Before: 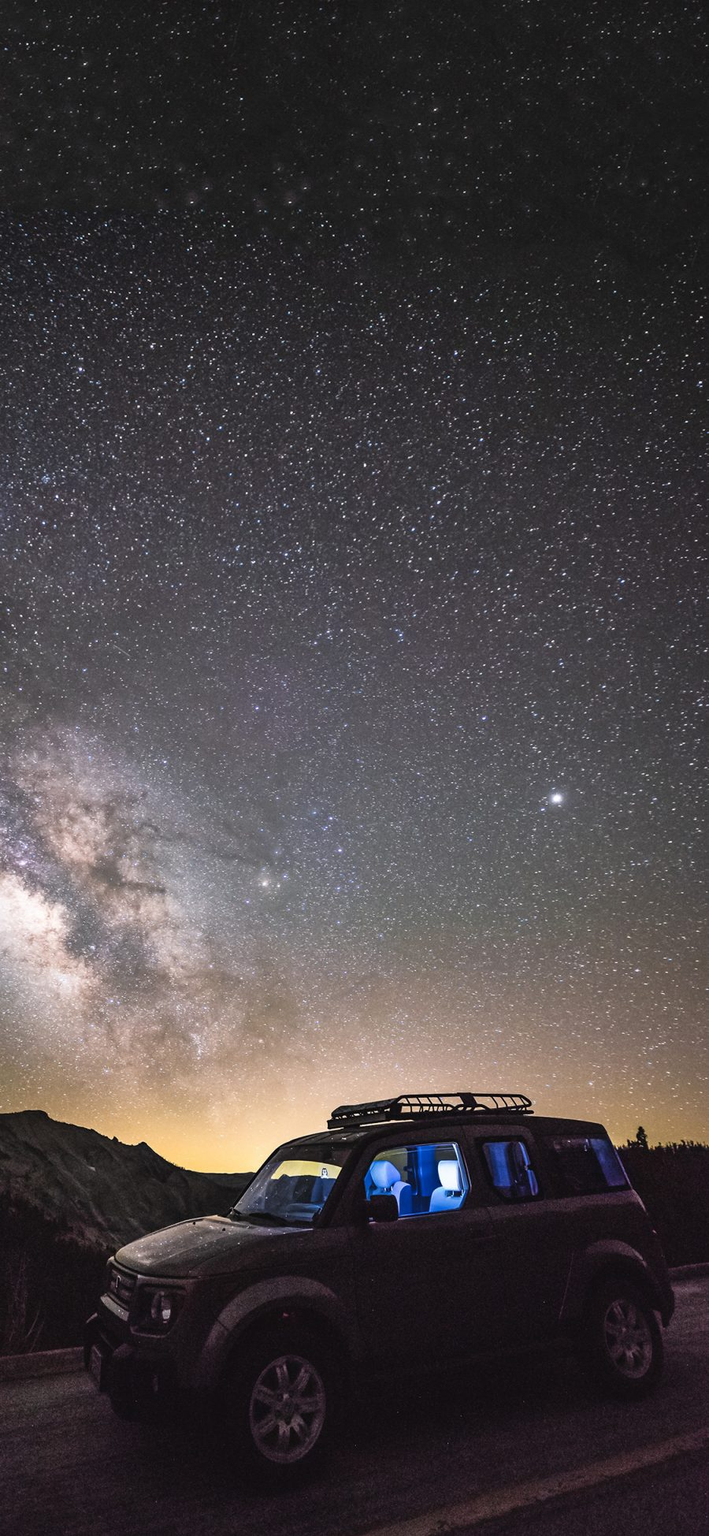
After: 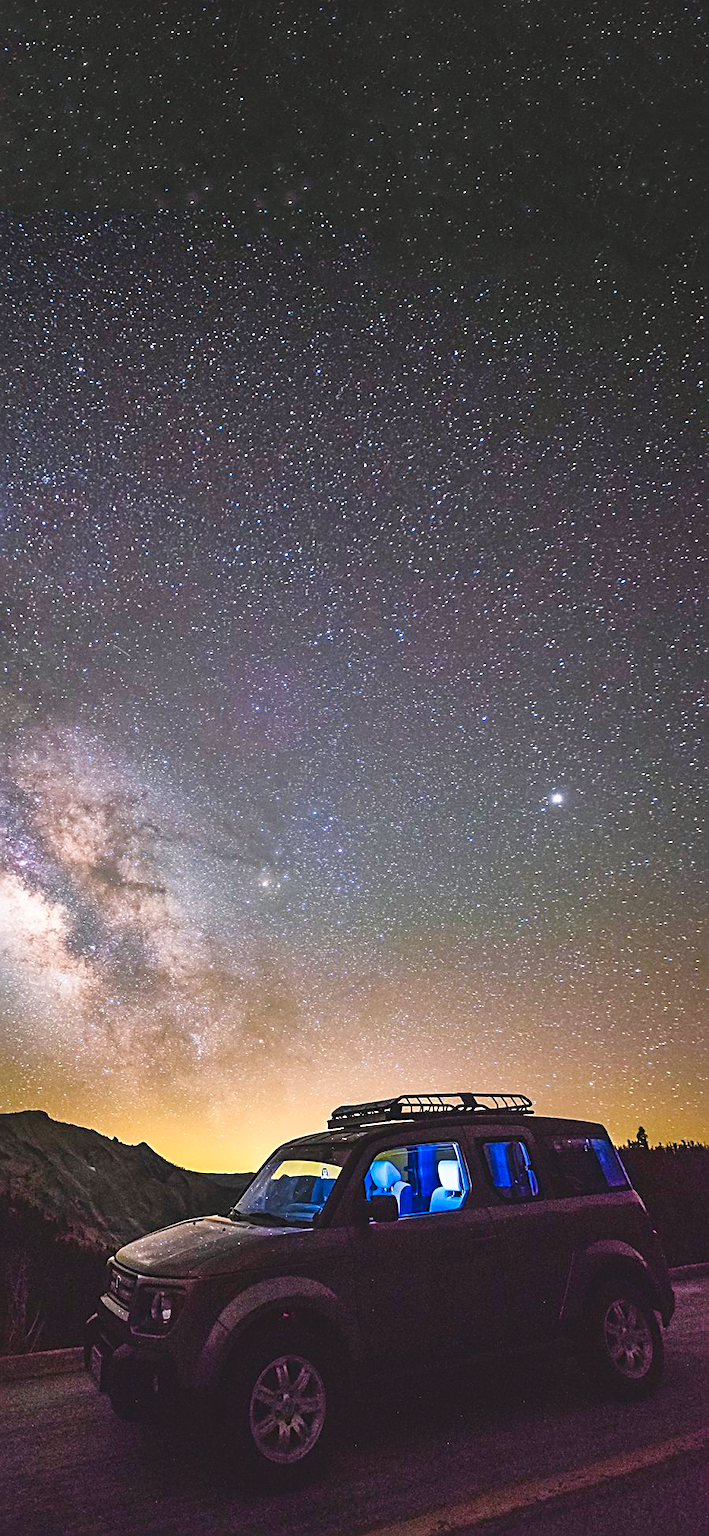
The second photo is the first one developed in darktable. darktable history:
sharpen: radius 2.561, amount 0.637
color balance rgb: shadows lift › chroma 0.974%, shadows lift › hue 113.74°, global offset › luminance 0.487%, global offset › hue 172.02°, perceptual saturation grading › global saturation 25.203%, perceptual saturation grading › highlights -50.424%, perceptual saturation grading › shadows 30.266%, global vibrance 50.486%
contrast brightness saturation: contrast 0.073, brightness 0.084, saturation 0.184
